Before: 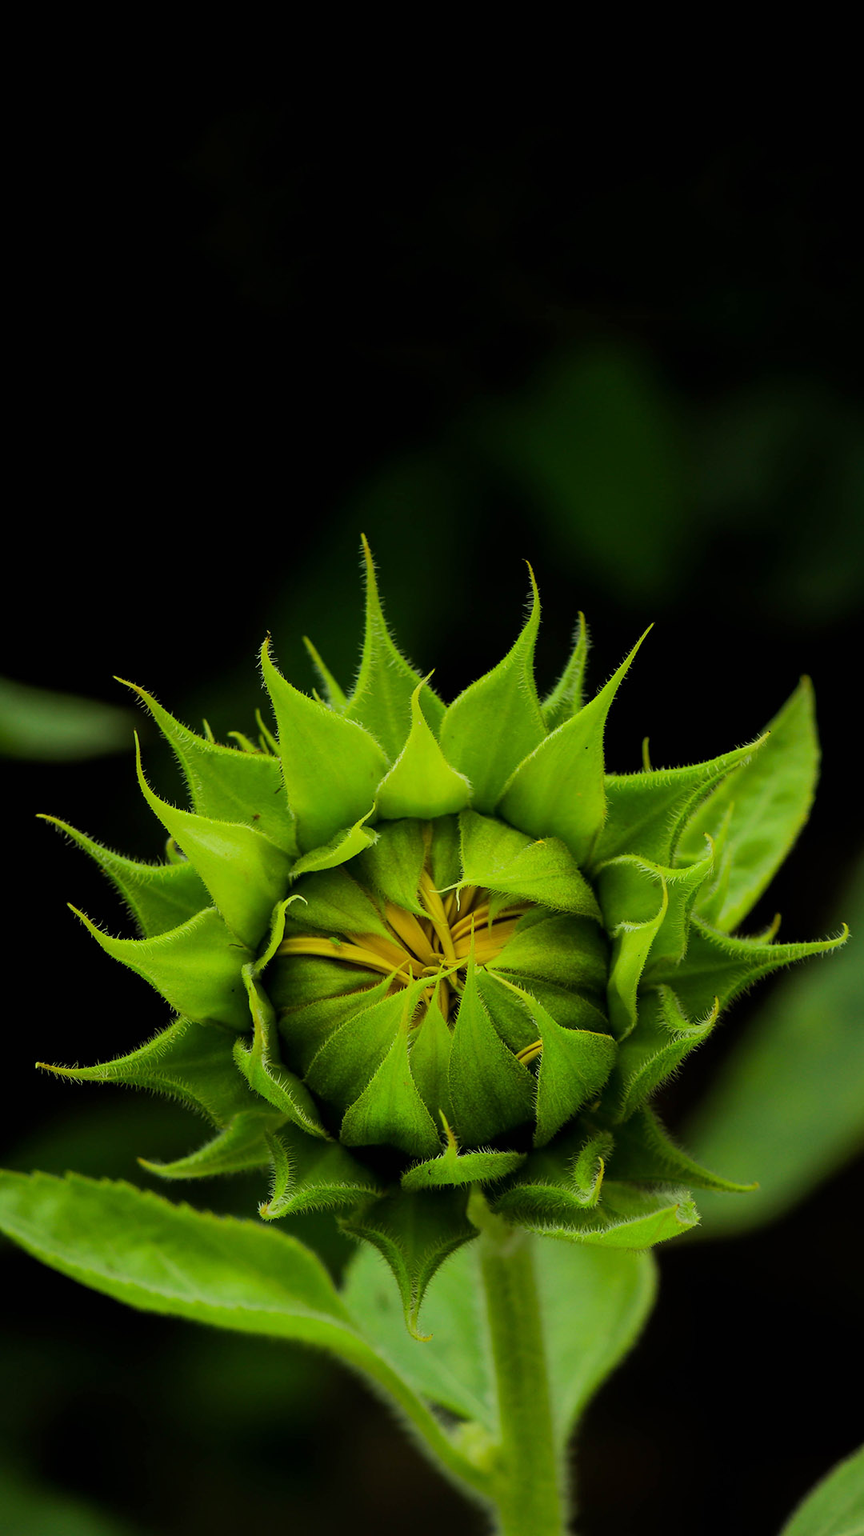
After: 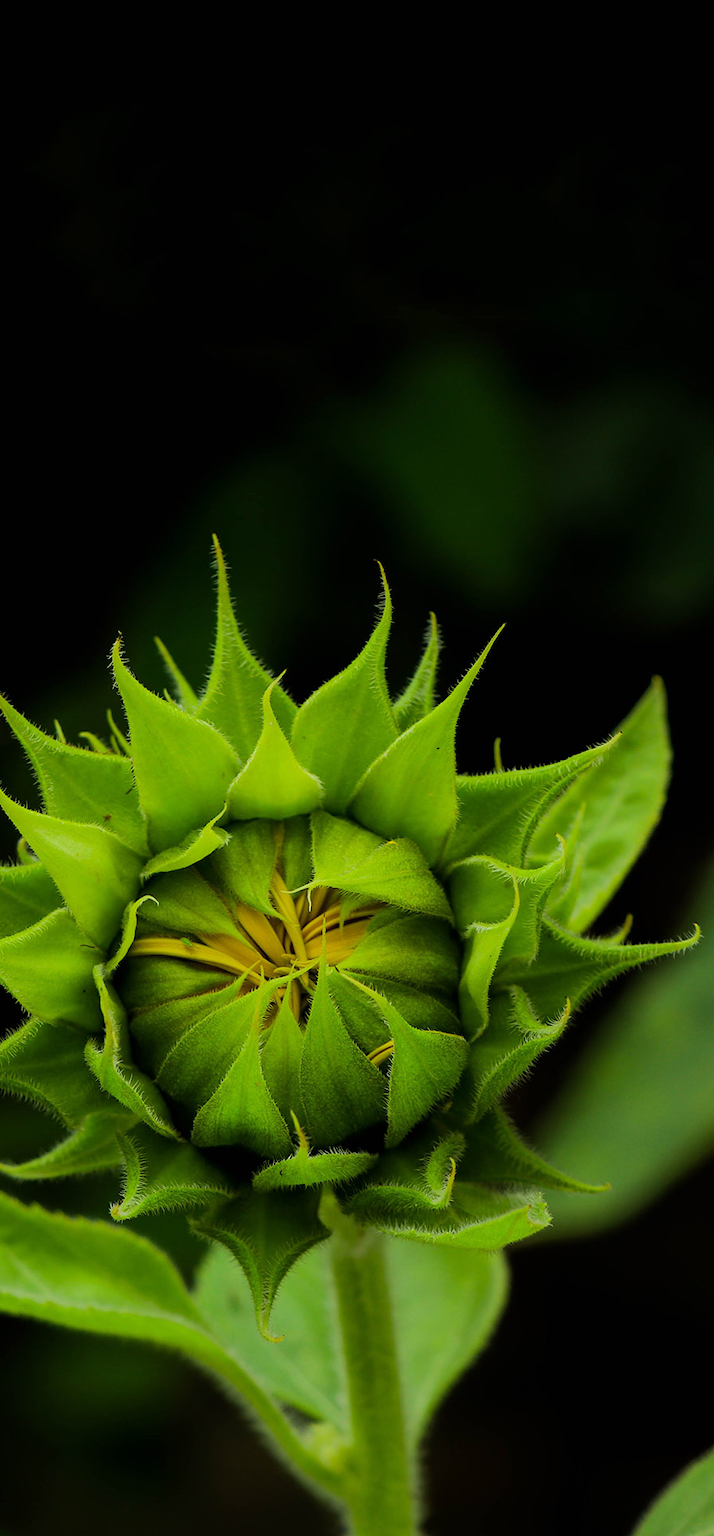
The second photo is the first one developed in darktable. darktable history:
crop: left 17.261%, bottom 0.024%
